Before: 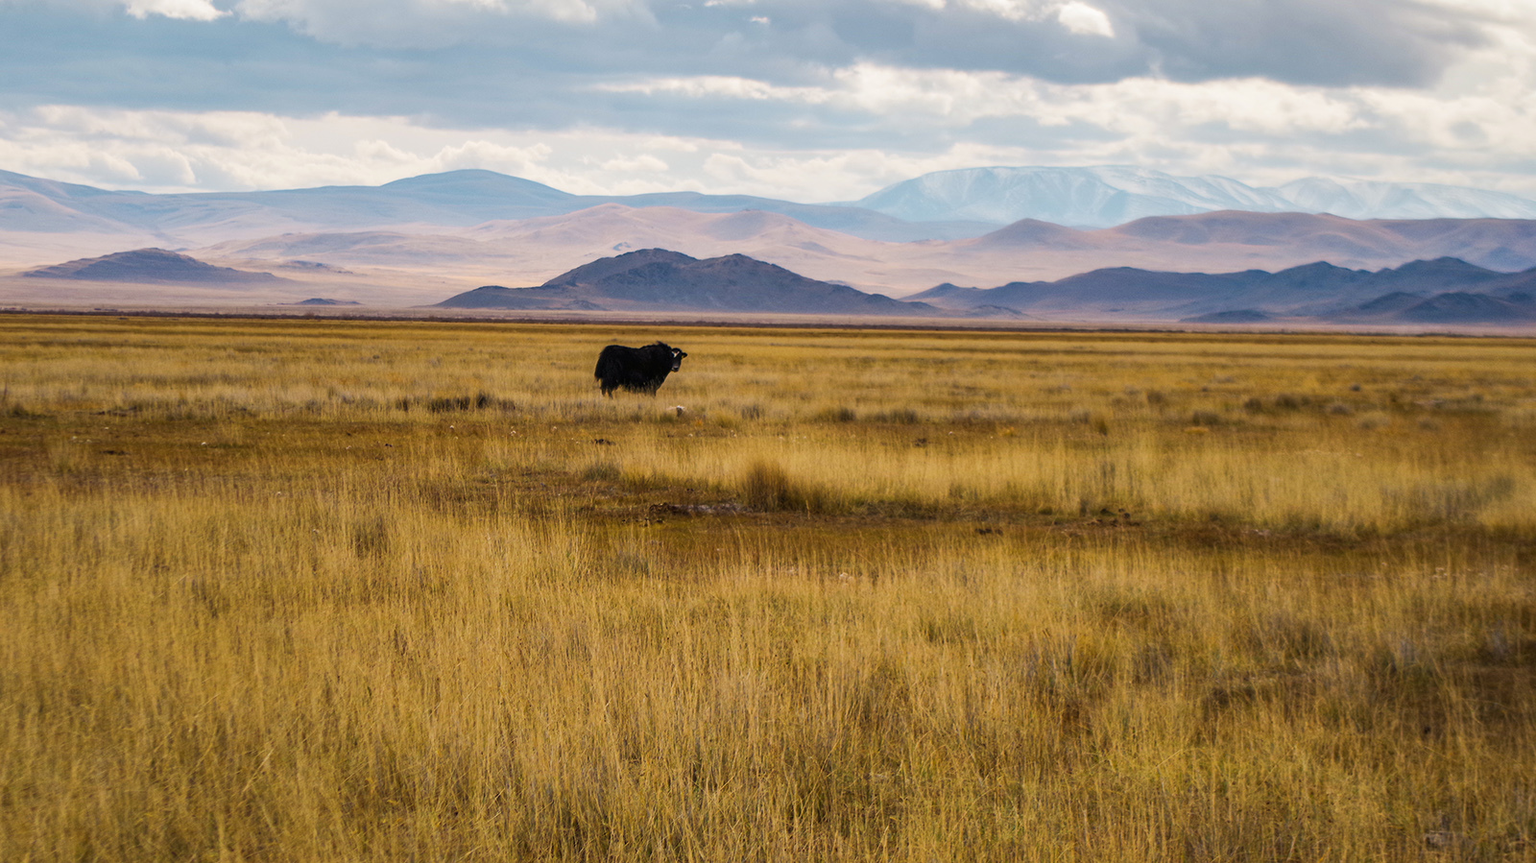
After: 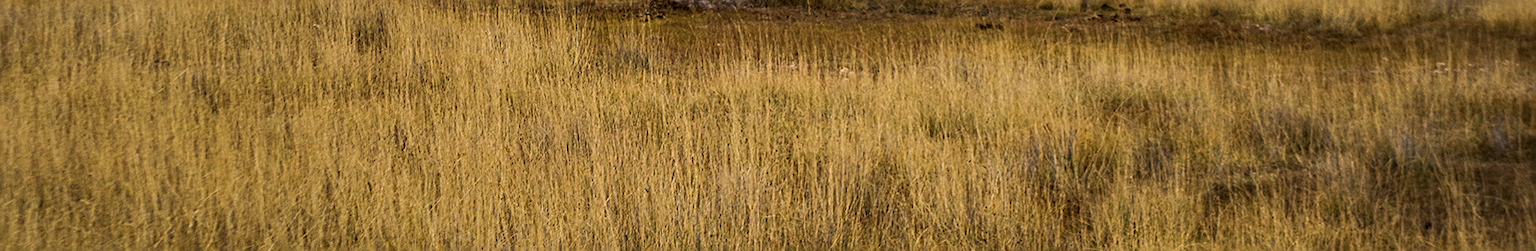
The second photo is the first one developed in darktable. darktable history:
crop and rotate: top 58.714%, bottom 12.109%
contrast brightness saturation: saturation -0.081
local contrast: on, module defaults
sharpen: on, module defaults
